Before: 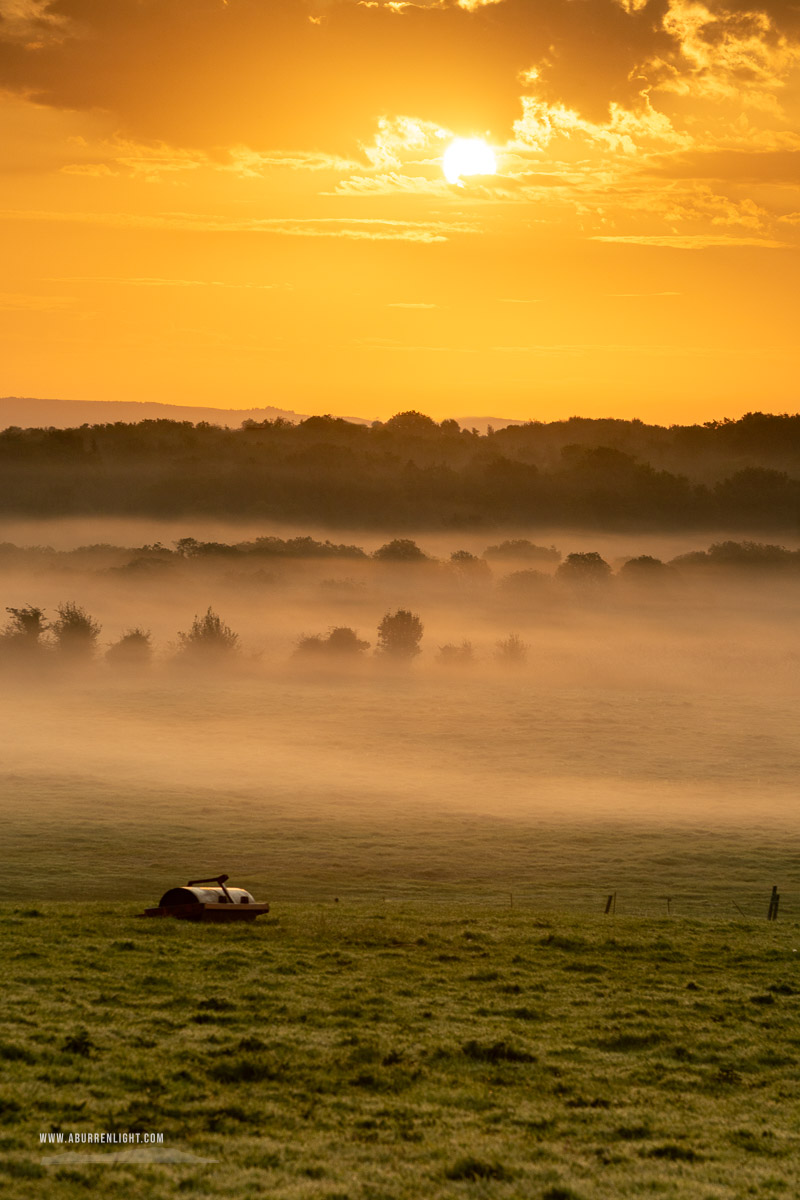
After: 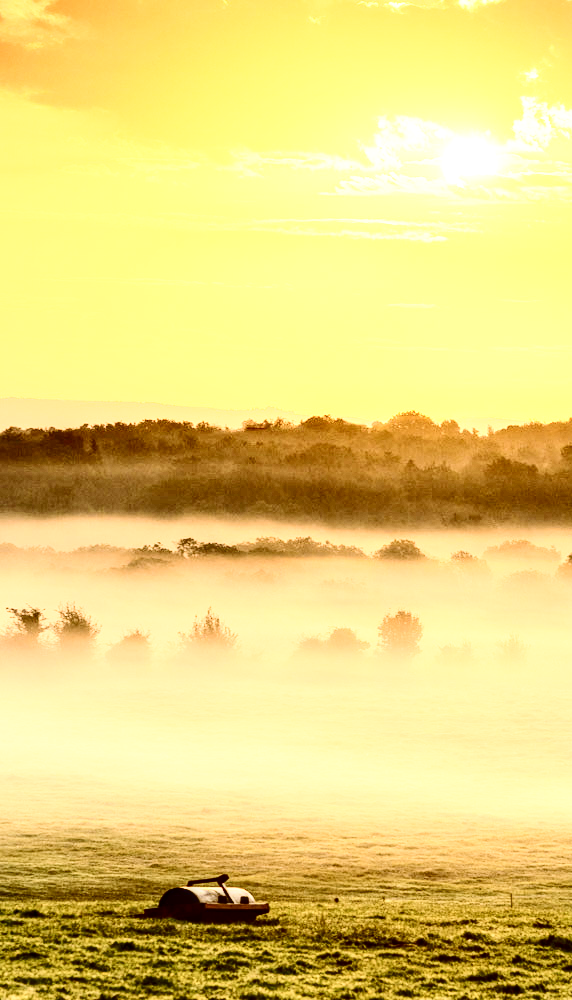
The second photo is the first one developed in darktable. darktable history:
crop: right 28.439%, bottom 16.64%
exposure: exposure 0.198 EV, compensate exposure bias true, compensate highlight preservation false
contrast brightness saturation: contrast 0.509, saturation -0.094
local contrast: detail 130%
base curve: curves: ch0 [(0, 0) (0.028, 0.03) (0.121, 0.232) (0.46, 0.748) (0.859, 0.968) (1, 1)], preserve colors none
